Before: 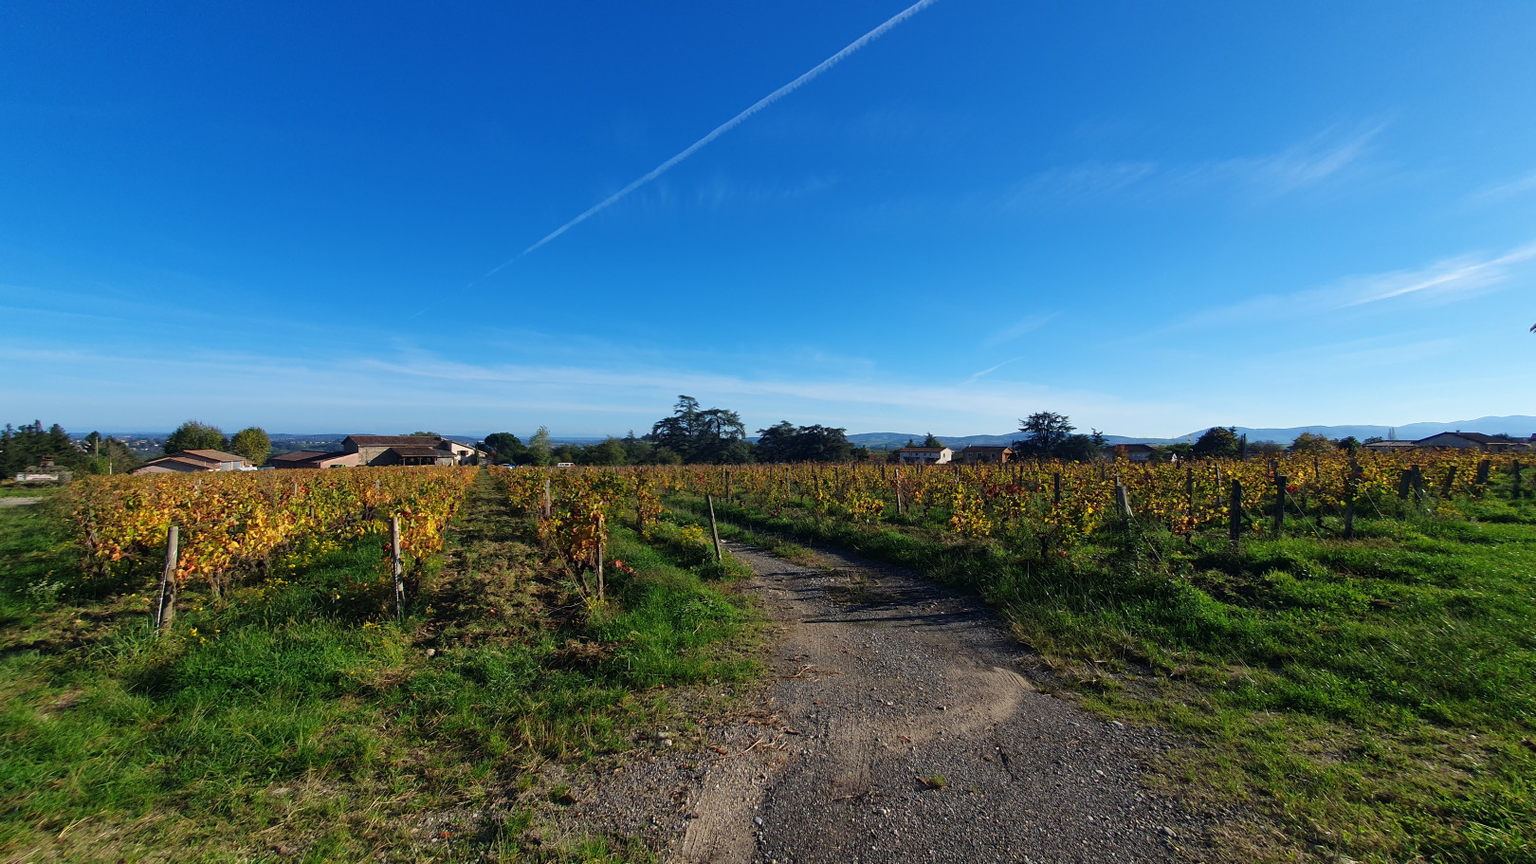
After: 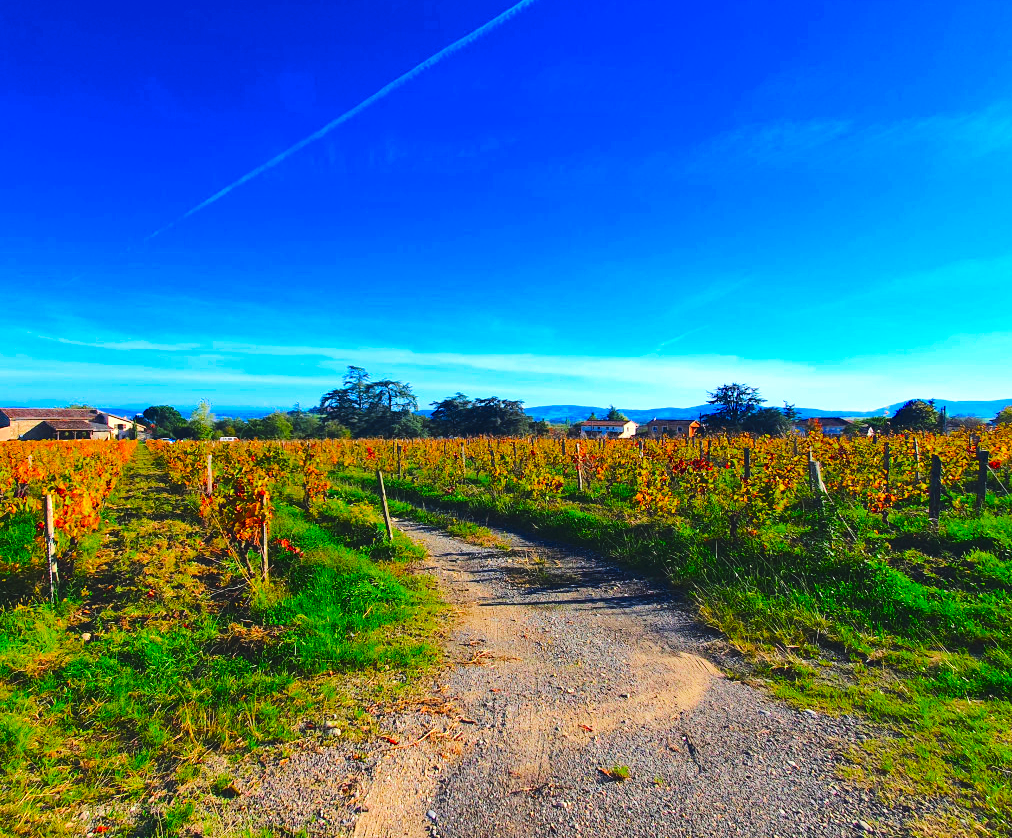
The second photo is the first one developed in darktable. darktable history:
exposure: exposure 0.569 EV, compensate exposure bias true, compensate highlight preservation false
contrast brightness saturation: saturation 0.493
tone equalizer: -7 EV 0.141 EV, -6 EV 0.625 EV, -5 EV 1.17 EV, -4 EV 1.32 EV, -3 EV 1.13 EV, -2 EV 0.6 EV, -1 EV 0.159 EV, edges refinement/feathering 500, mask exposure compensation -1.57 EV, preserve details no
color balance rgb: global offset › luminance 0.724%, perceptual saturation grading › global saturation 29.982%, global vibrance -0.575%, saturation formula JzAzBz (2021)
crop and rotate: left 22.769%, top 5.627%, right 14.739%, bottom 2.296%
